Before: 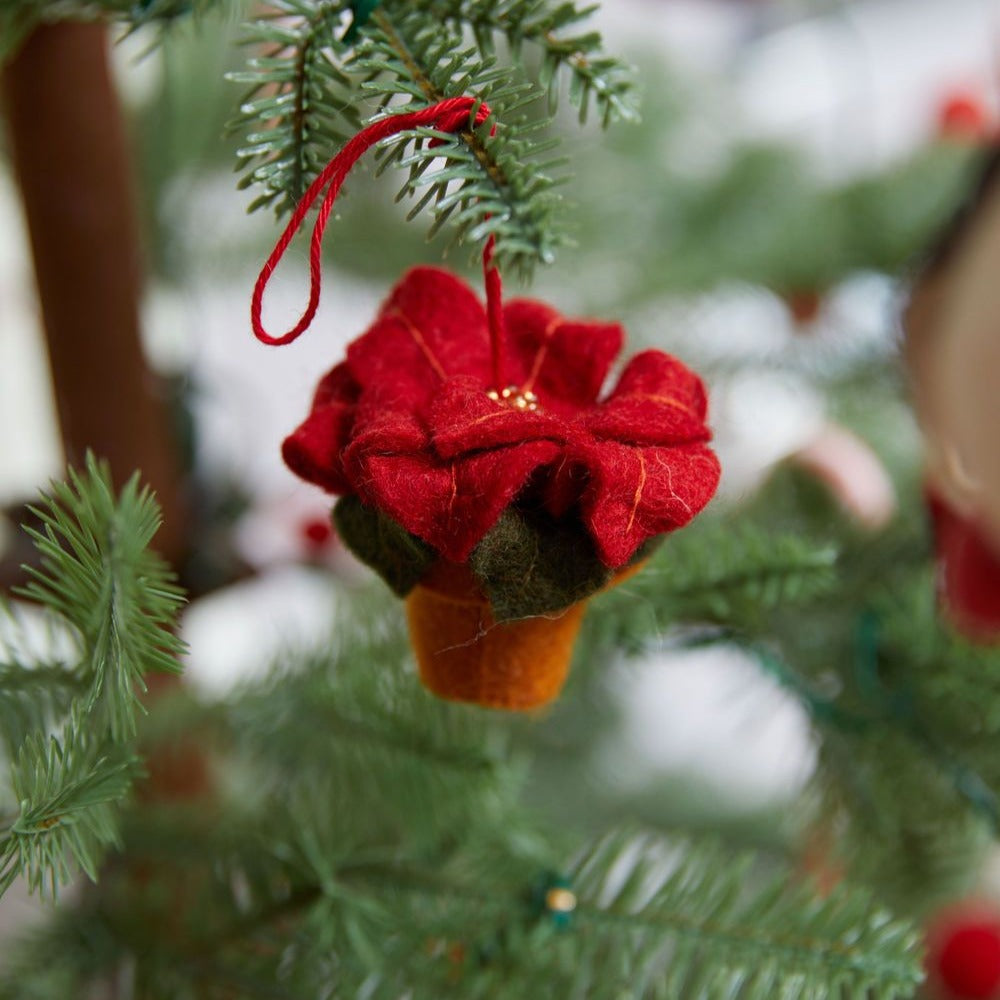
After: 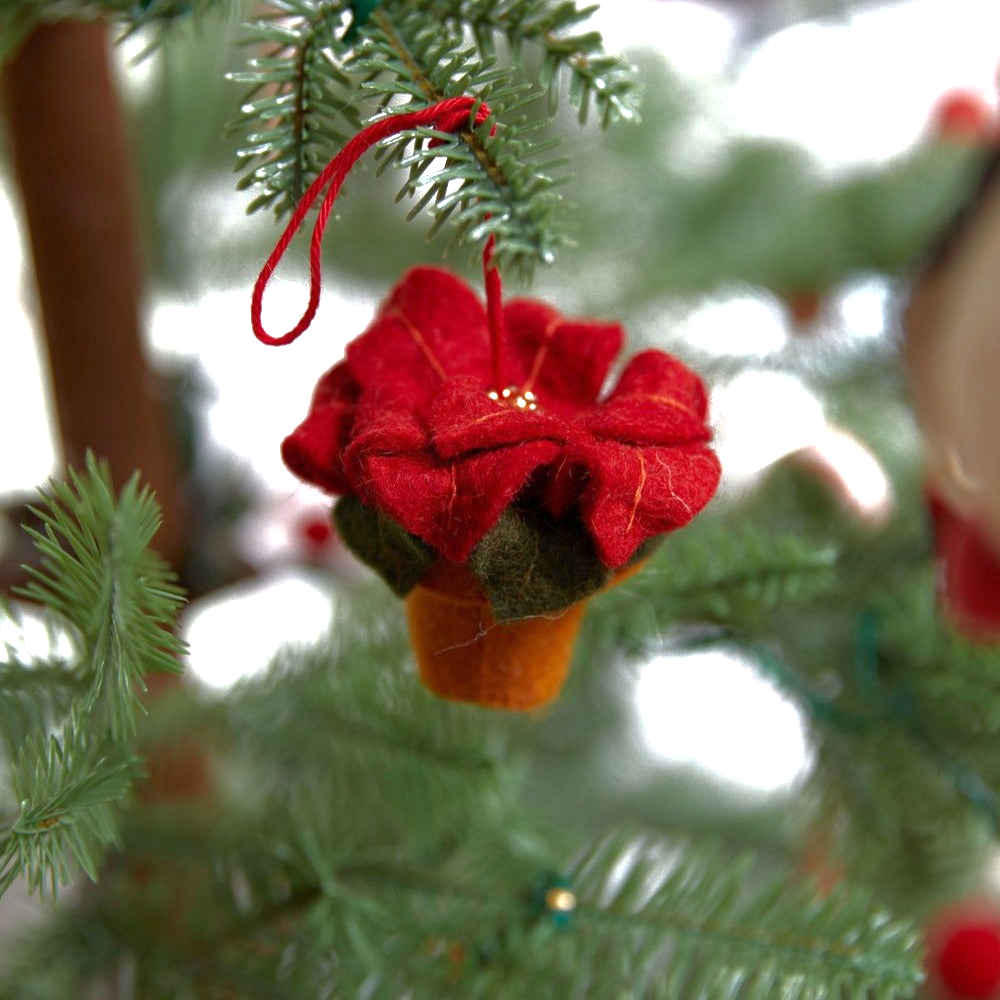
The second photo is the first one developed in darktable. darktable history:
base curve: curves: ch0 [(0, 0) (0.826, 0.587) (1, 1)]
exposure: exposure 1 EV, compensate highlight preservation false
white balance: emerald 1
